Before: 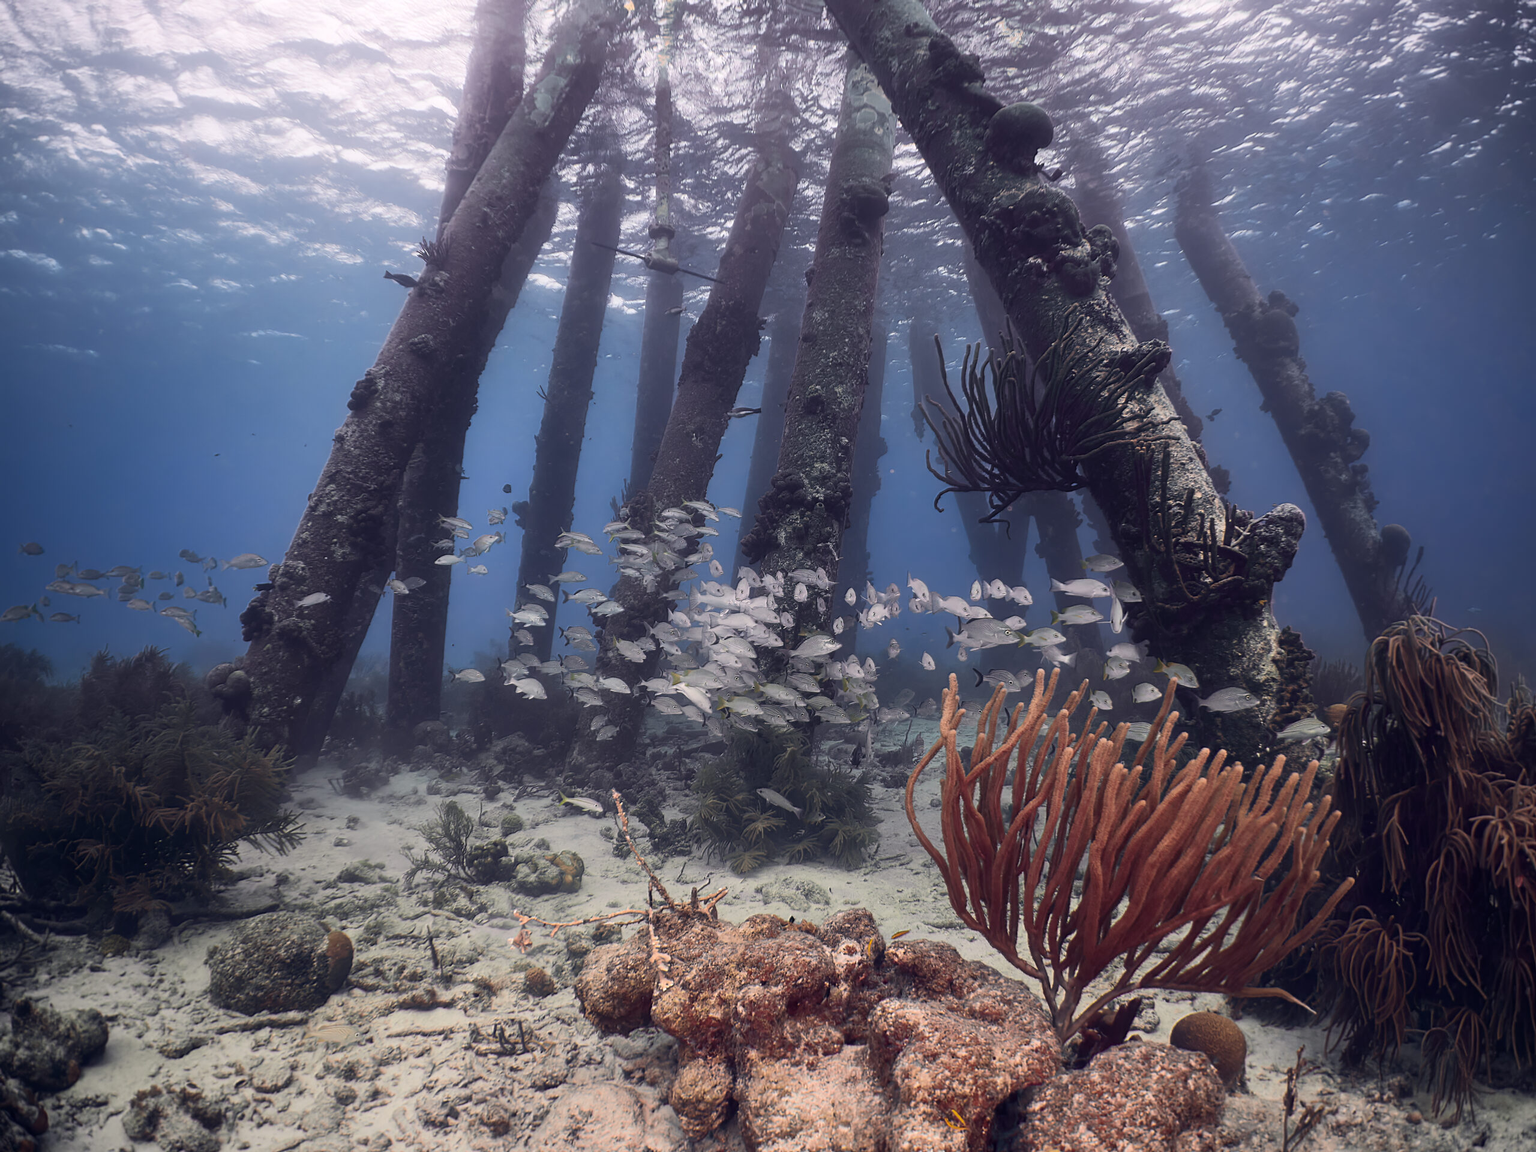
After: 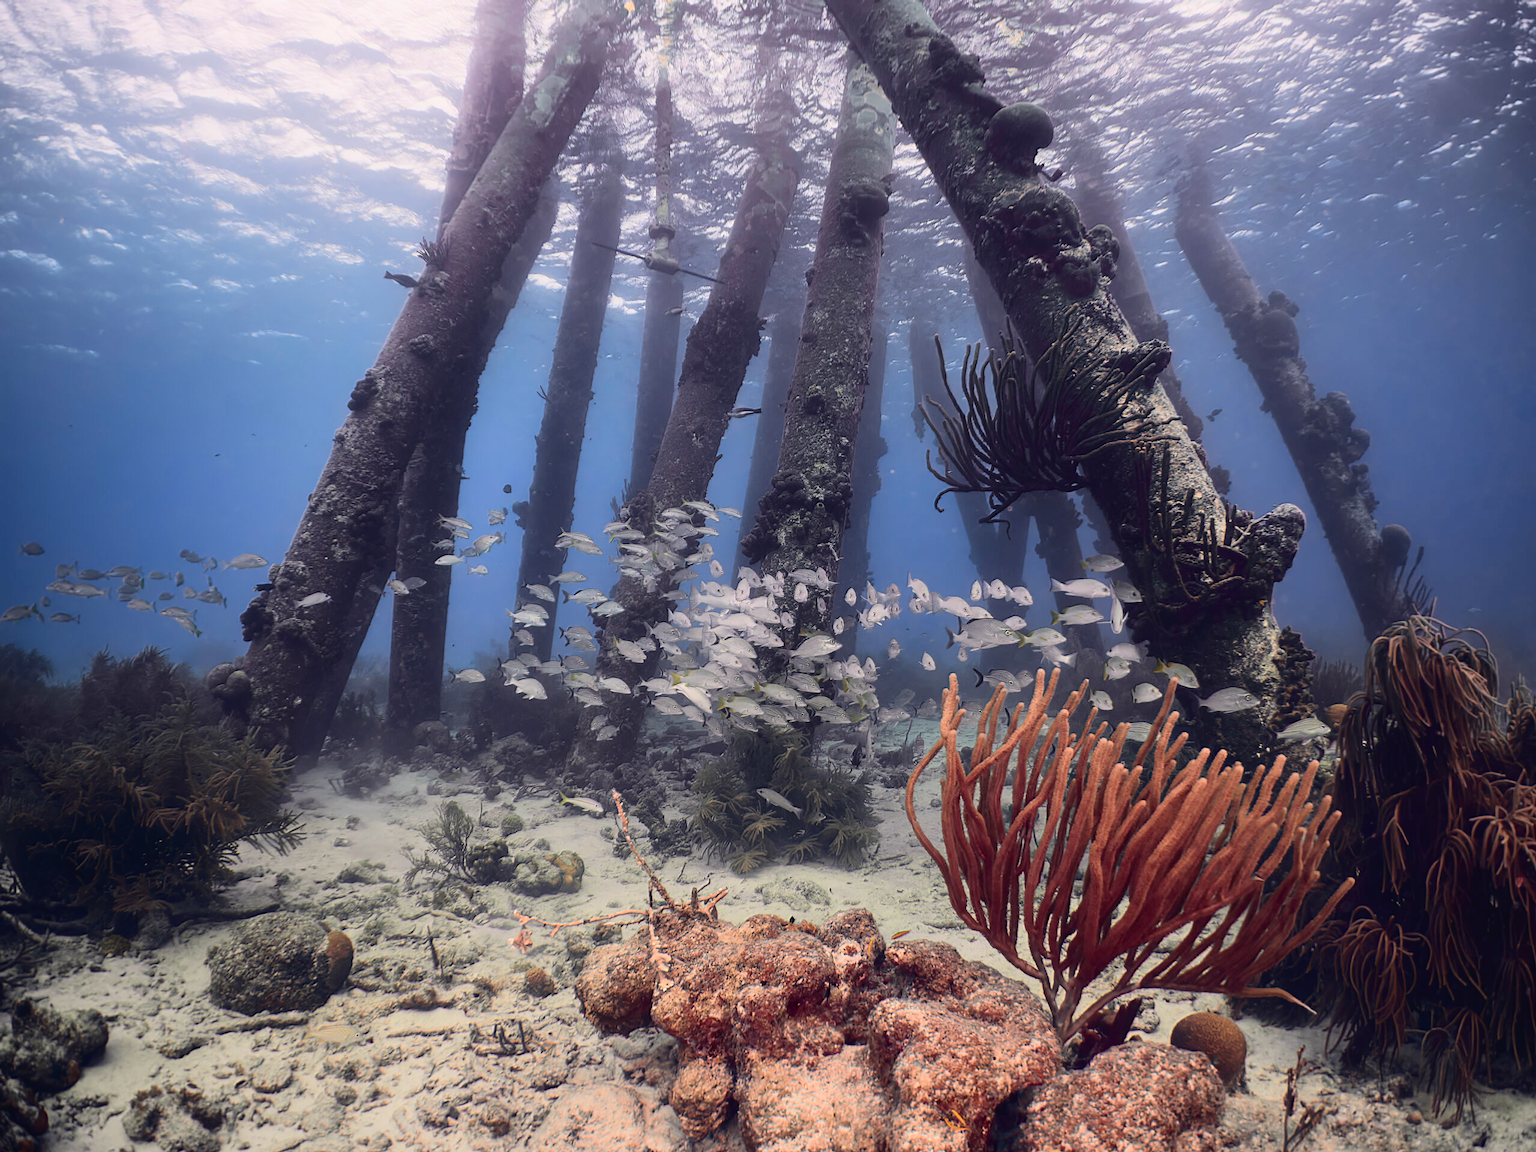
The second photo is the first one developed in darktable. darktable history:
white balance: red 1, blue 1
tone curve: curves: ch0 [(0, 0.021) (0.049, 0.044) (0.152, 0.14) (0.328, 0.377) (0.473, 0.543) (0.641, 0.705) (0.868, 0.887) (1, 0.969)]; ch1 [(0, 0) (0.322, 0.328) (0.43, 0.425) (0.474, 0.466) (0.502, 0.503) (0.522, 0.526) (0.564, 0.591) (0.602, 0.632) (0.677, 0.701) (0.859, 0.885) (1, 1)]; ch2 [(0, 0) (0.33, 0.301) (0.447, 0.44) (0.487, 0.496) (0.502, 0.516) (0.535, 0.554) (0.565, 0.598) (0.618, 0.629) (1, 1)], color space Lab, independent channels, preserve colors none
